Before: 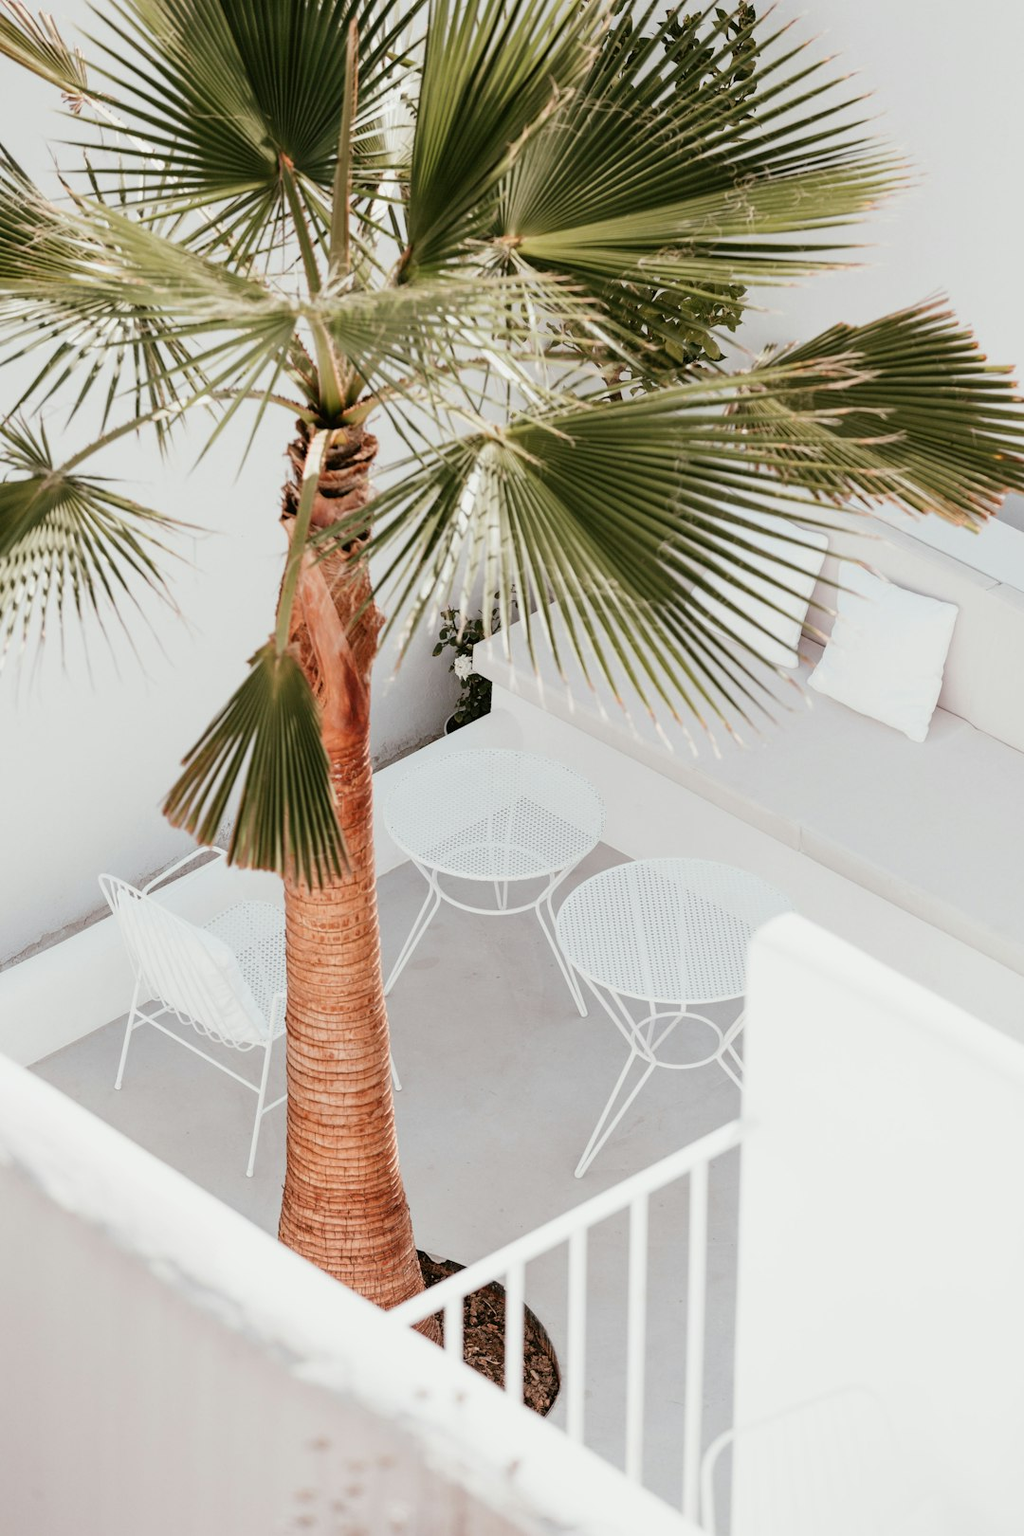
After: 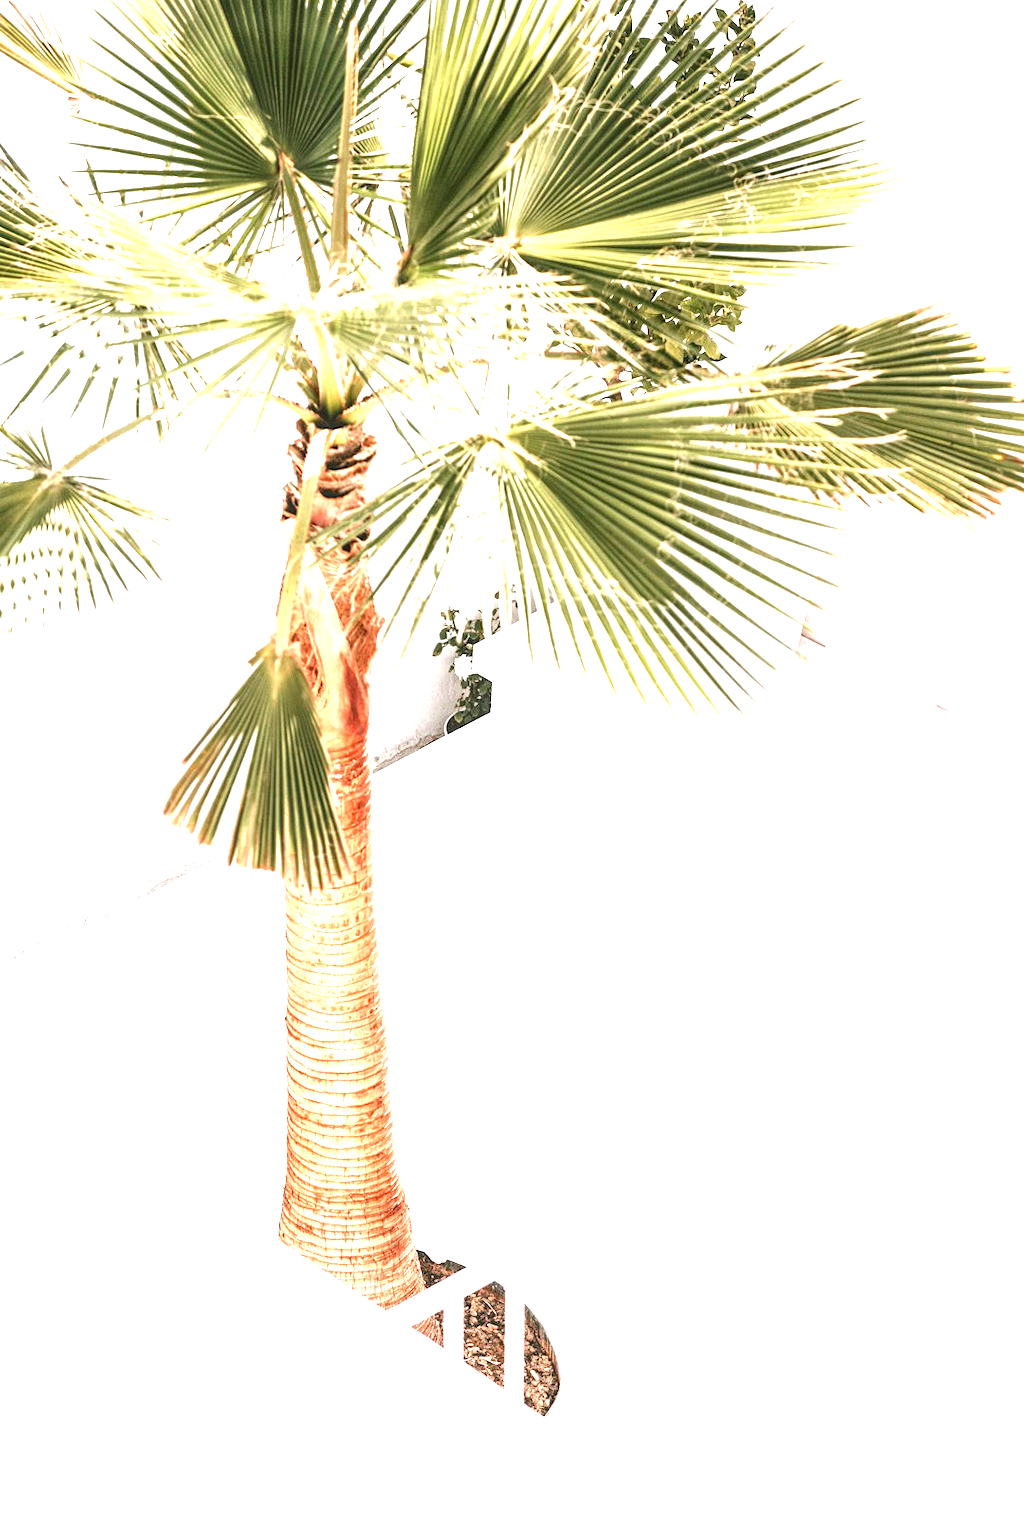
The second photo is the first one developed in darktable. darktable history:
exposure: black level correction 0, exposure 1.967 EV, compensate highlight preservation false
local contrast: detail 130%
